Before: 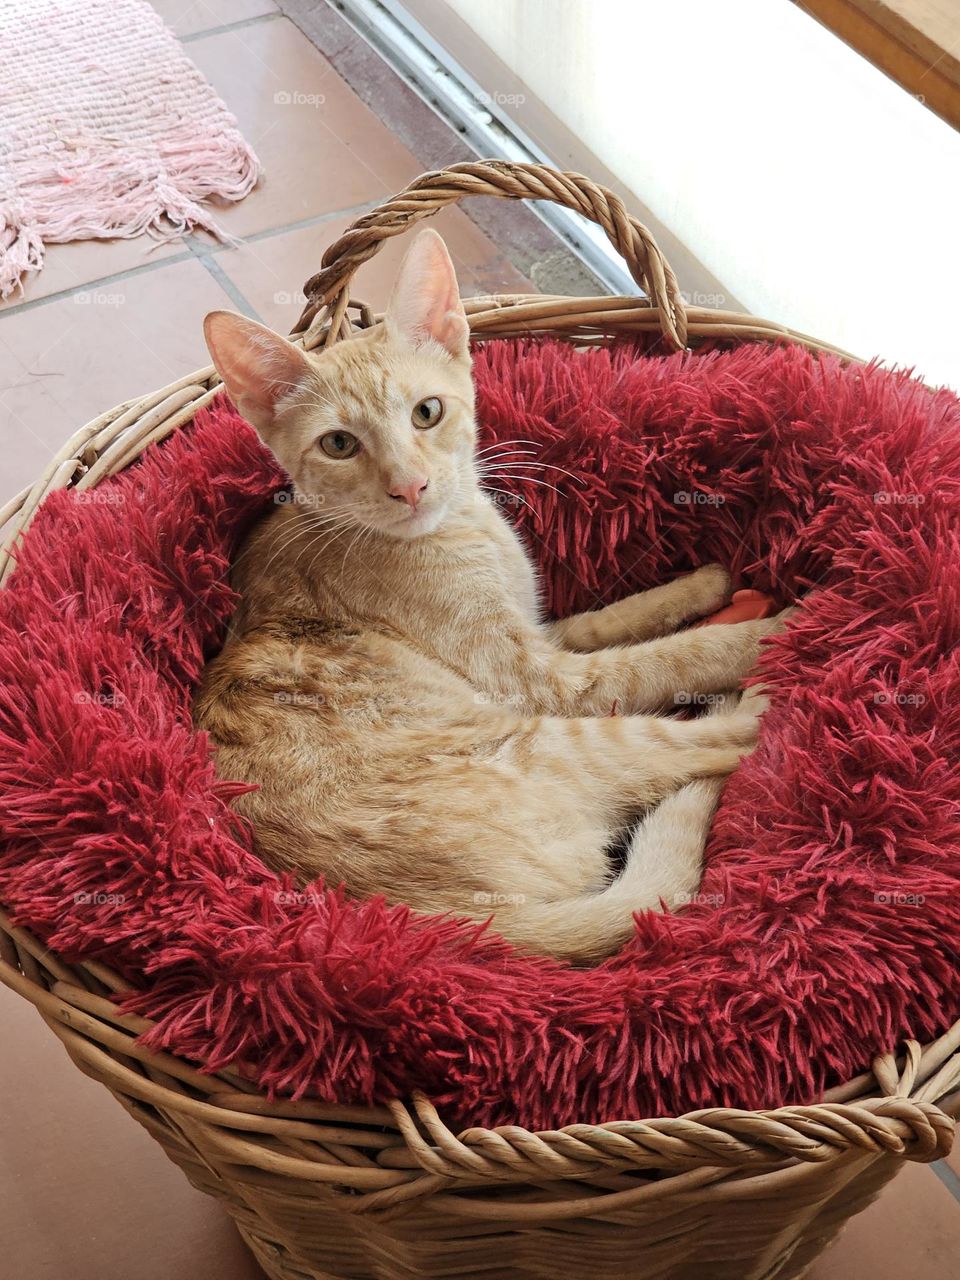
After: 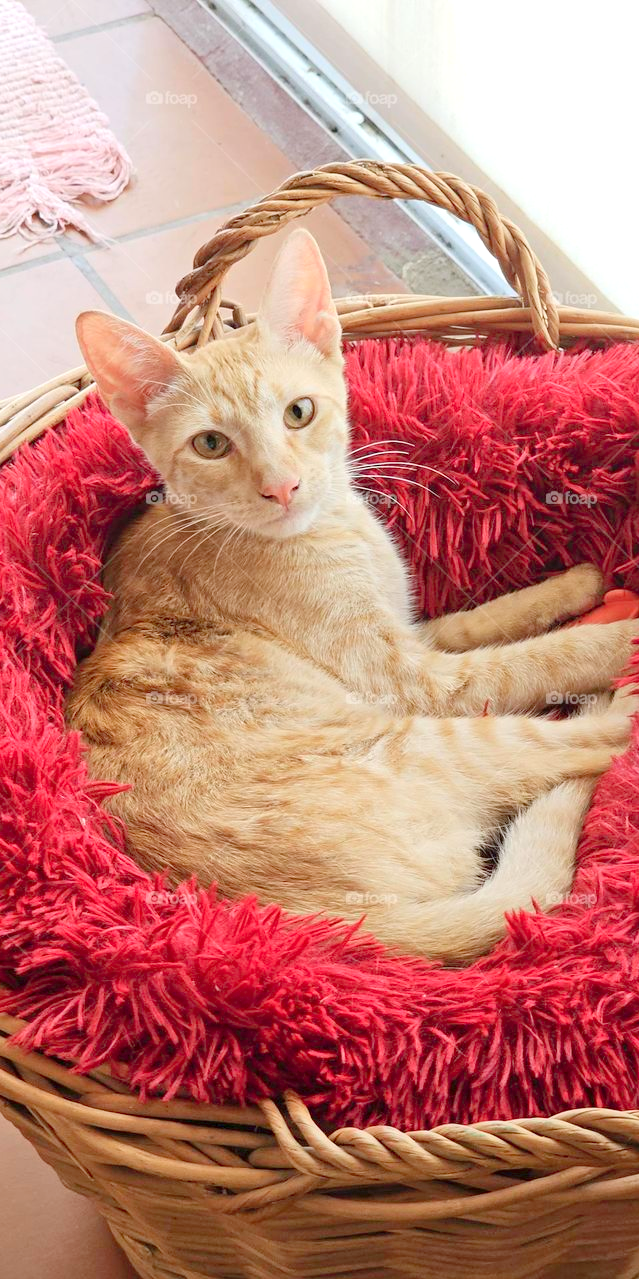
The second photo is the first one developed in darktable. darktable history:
levels: black 0.073%, levels [0, 0.397, 0.955]
crop and rotate: left 13.434%, right 19.93%
